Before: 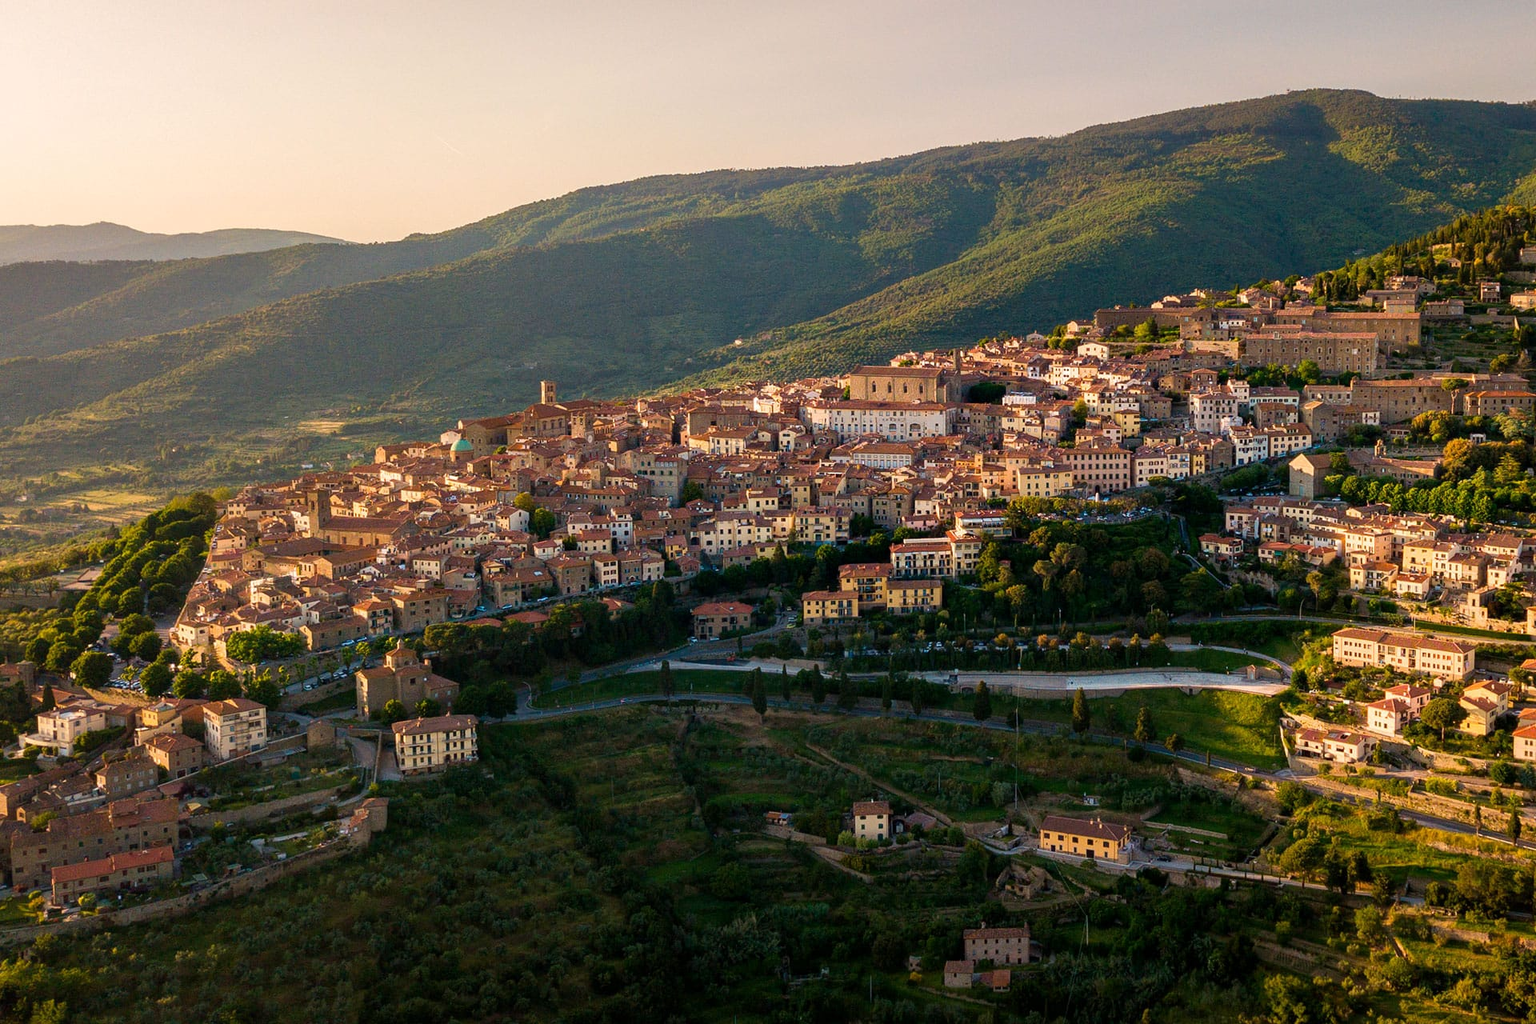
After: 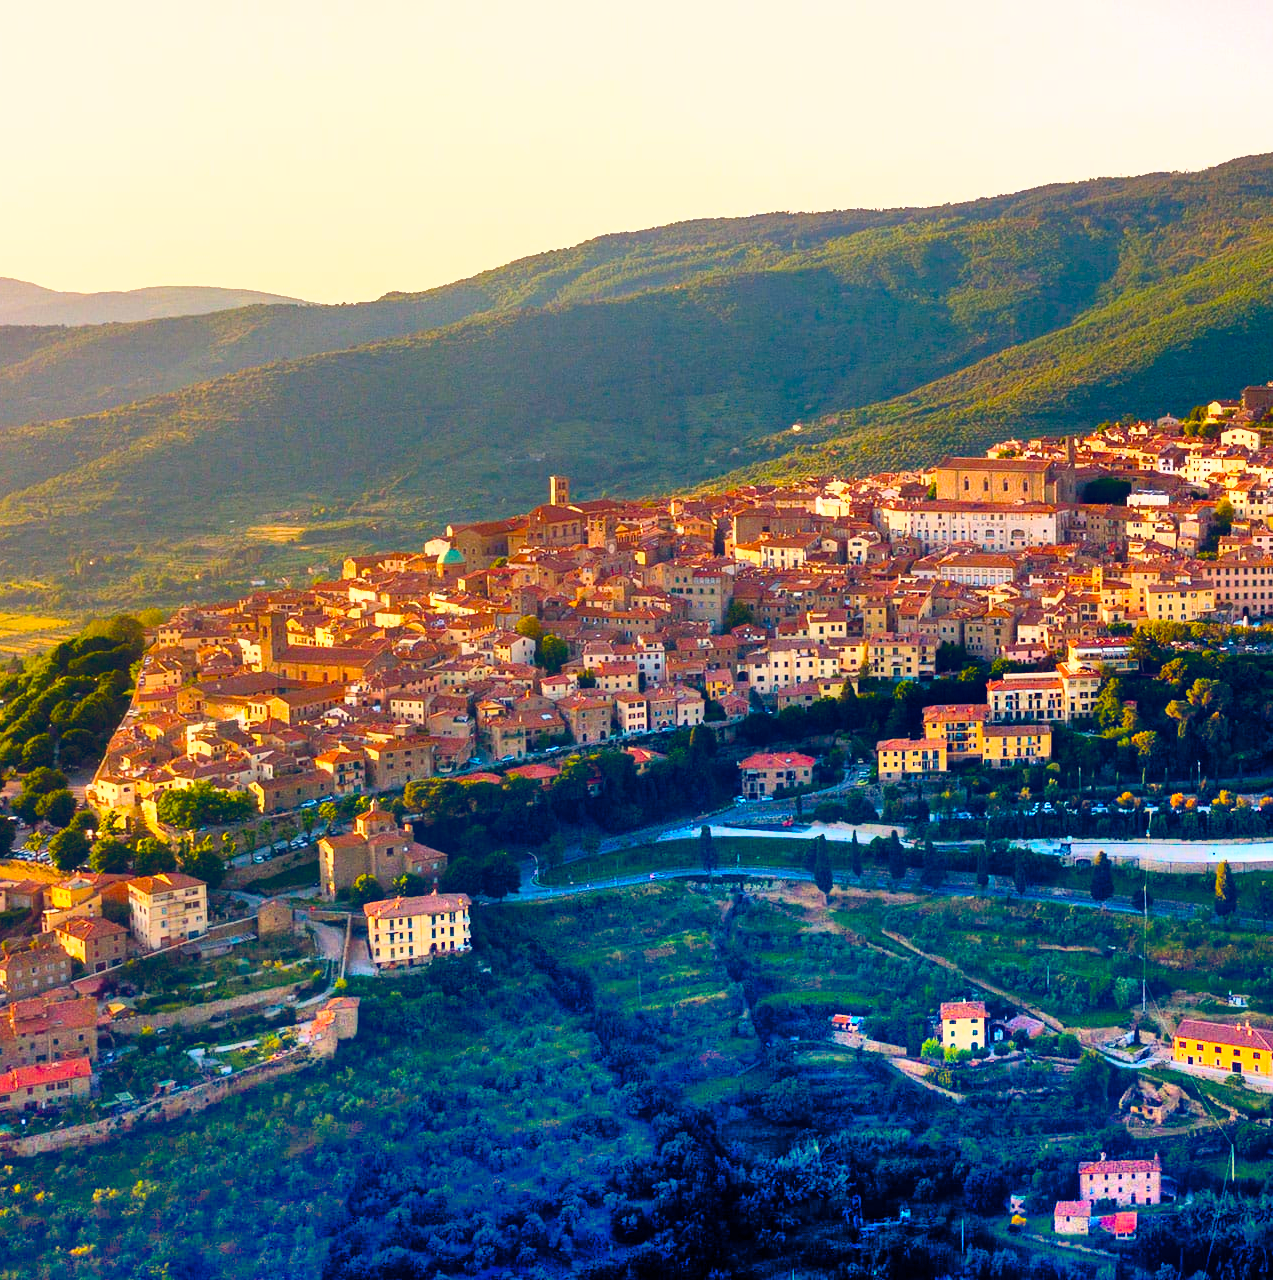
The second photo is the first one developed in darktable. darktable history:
crop and rotate: left 6.568%, right 27.115%
exposure: black level correction 0.001, exposure 0.499 EV, compensate highlight preservation false
shadows and highlights: shadows 76.04, highlights -25.76, soften with gaussian
color balance rgb: global offset › chroma 0.248%, global offset › hue 257.46°, perceptual saturation grading › global saturation 36.102%, perceptual saturation grading › shadows 35.154%
tone equalizer: -8 EV -0.387 EV, -7 EV -0.394 EV, -6 EV -0.299 EV, -5 EV -0.225 EV, -3 EV 0.195 EV, -2 EV 0.333 EV, -1 EV 0.366 EV, +0 EV 0.435 EV
contrast equalizer: octaves 7, y [[0.6 ×6], [0.55 ×6], [0 ×6], [0 ×6], [0 ×6]], mix -0.992
contrast brightness saturation: contrast 0.133, brightness -0.06, saturation 0.162
